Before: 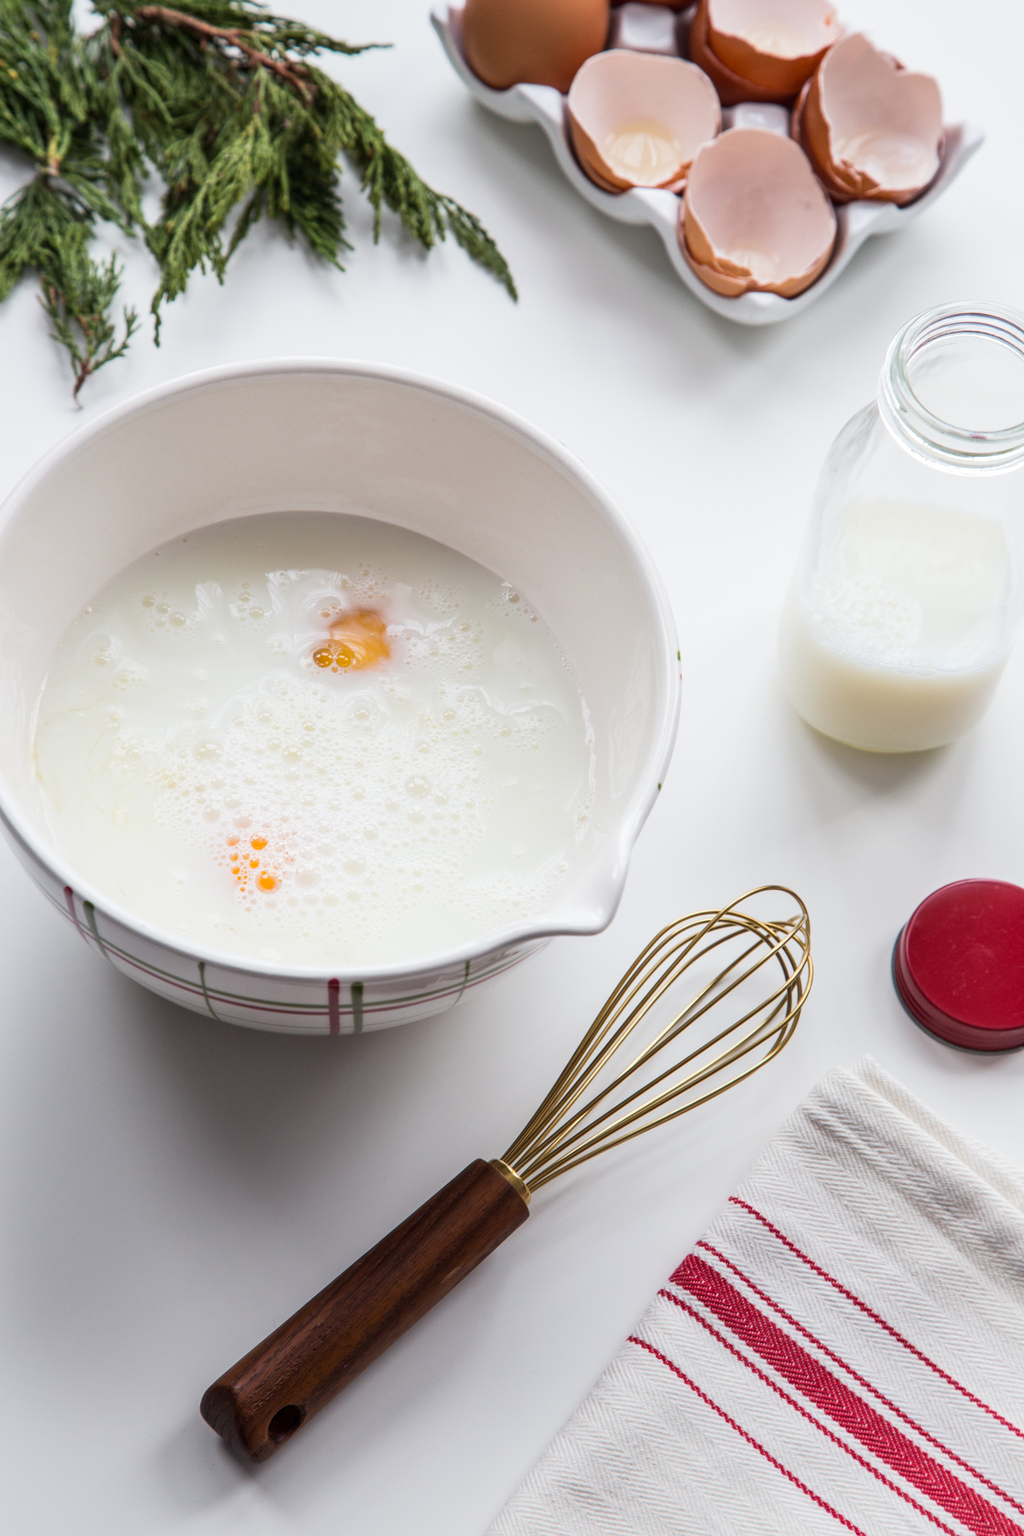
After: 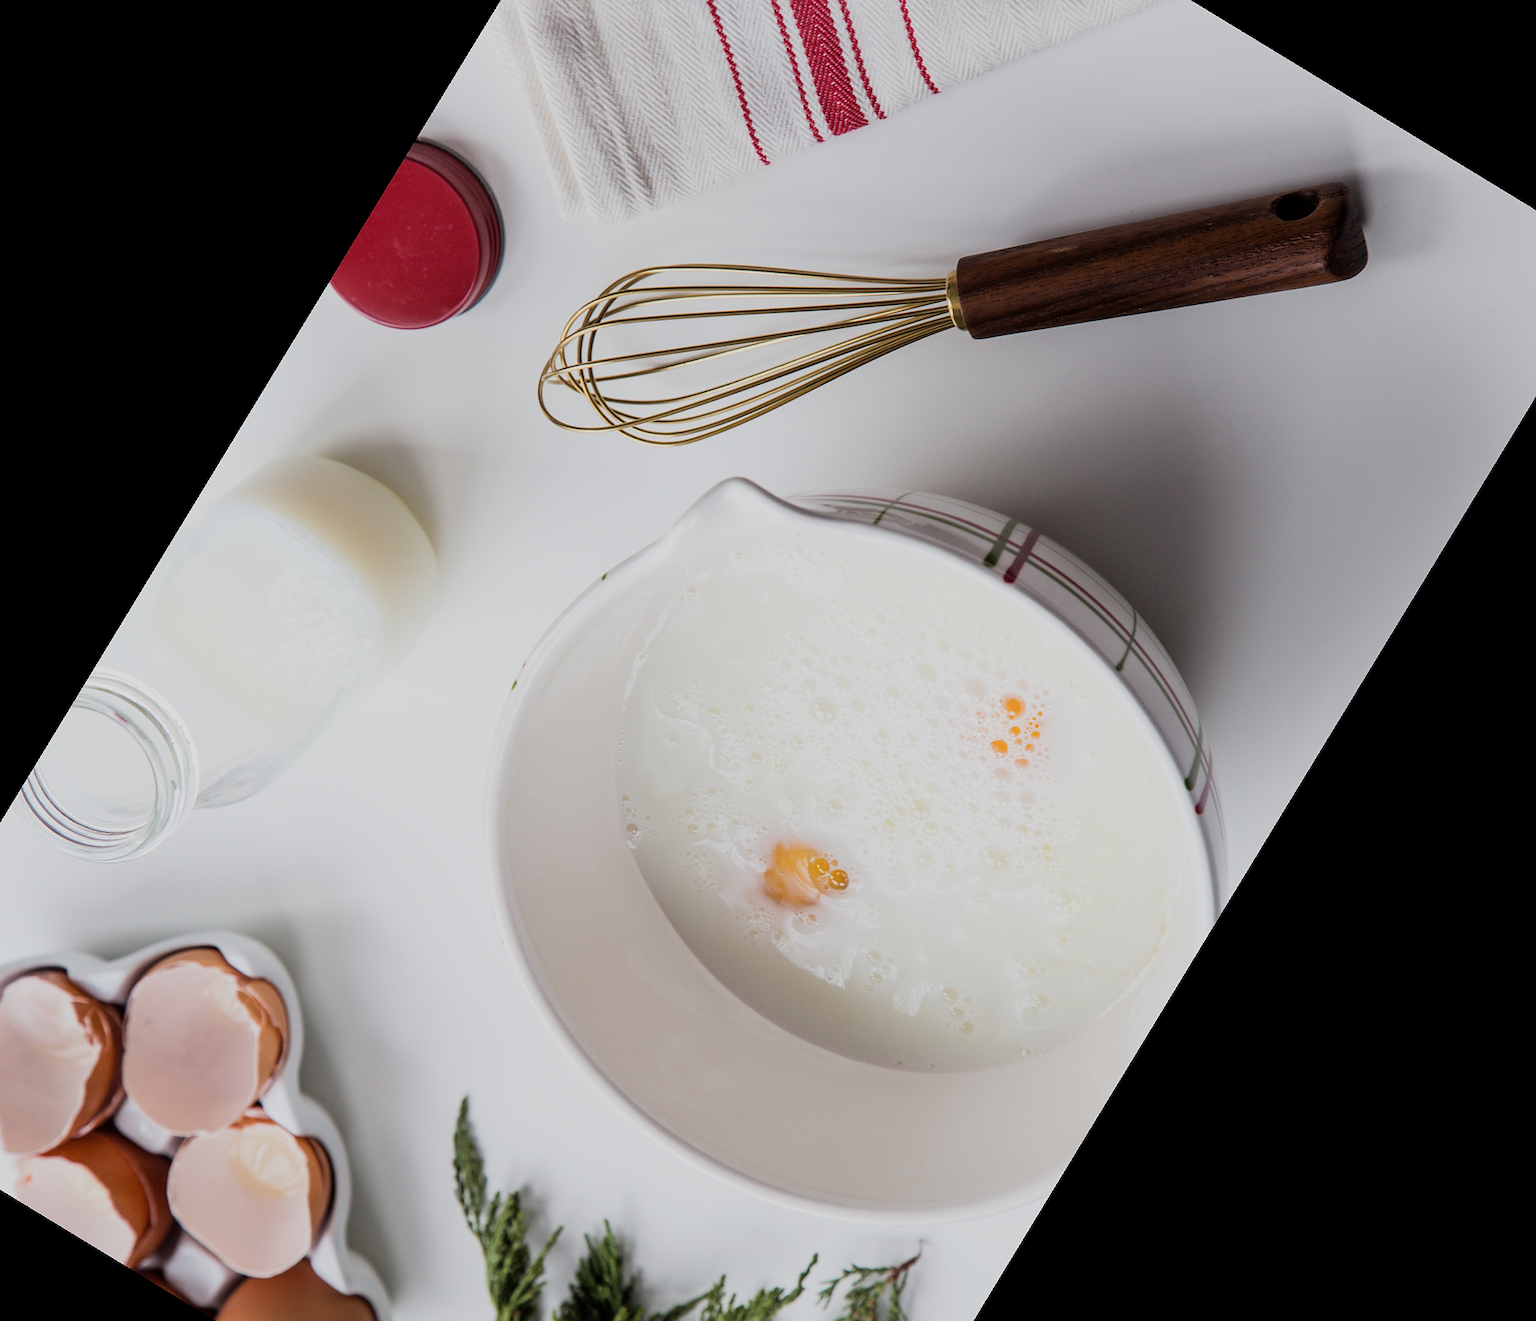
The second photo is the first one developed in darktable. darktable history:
crop and rotate: angle 148.68°, left 9.111%, top 15.603%, right 4.588%, bottom 17.041%
filmic rgb: hardness 4.17
contrast brightness saturation: saturation -0.05
sharpen: radius 0.969, amount 0.604
